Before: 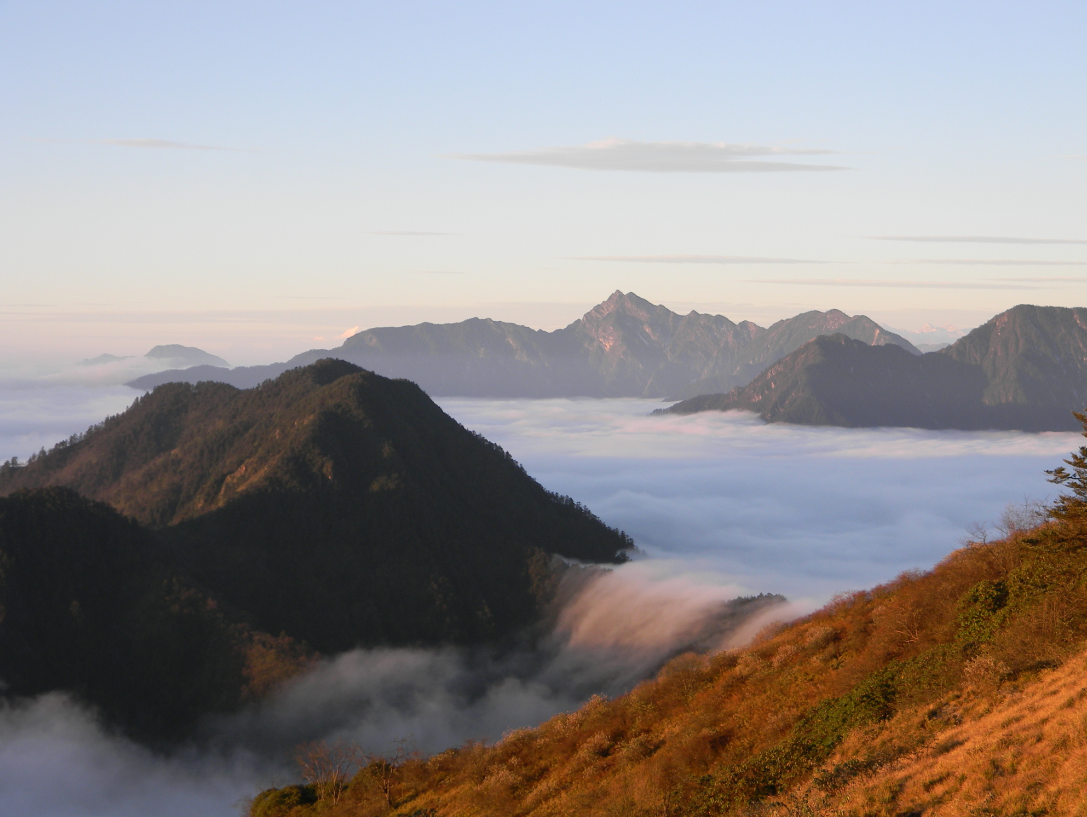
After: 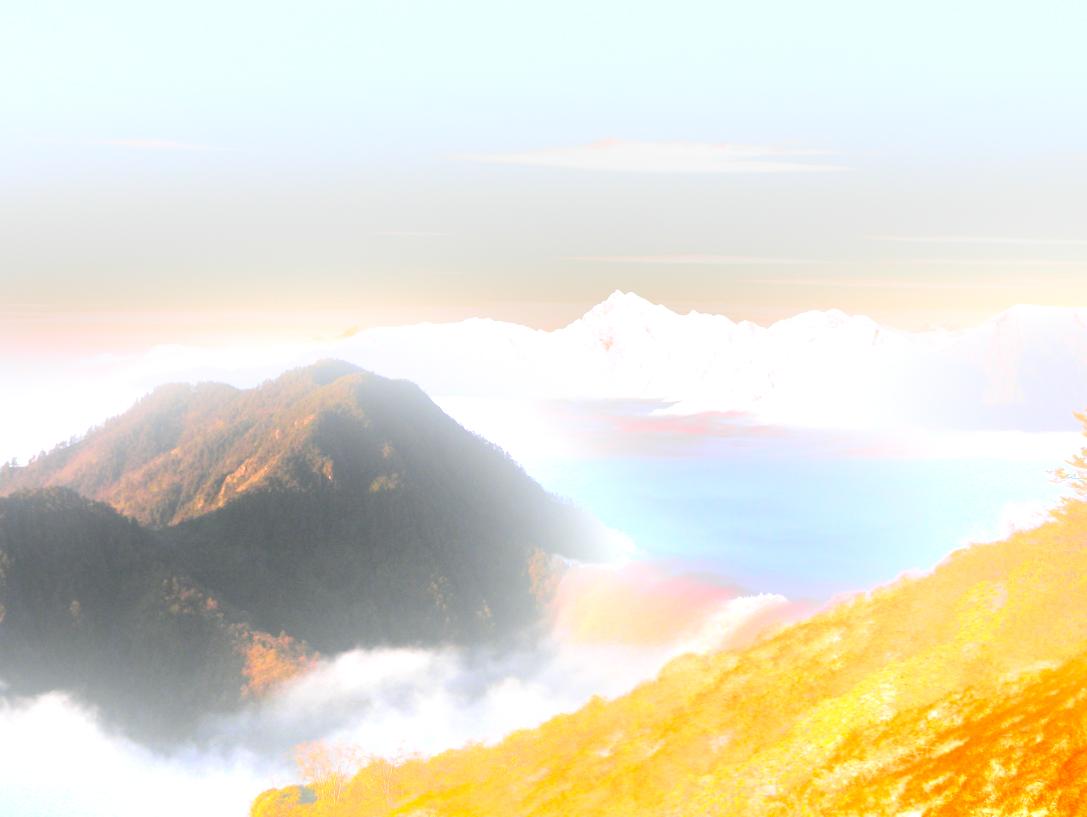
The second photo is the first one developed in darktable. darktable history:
exposure: black level correction 0, exposure 0.7 EV, compensate exposure bias true, compensate highlight preservation false
bloom: on, module defaults
graduated density: density -3.9 EV
